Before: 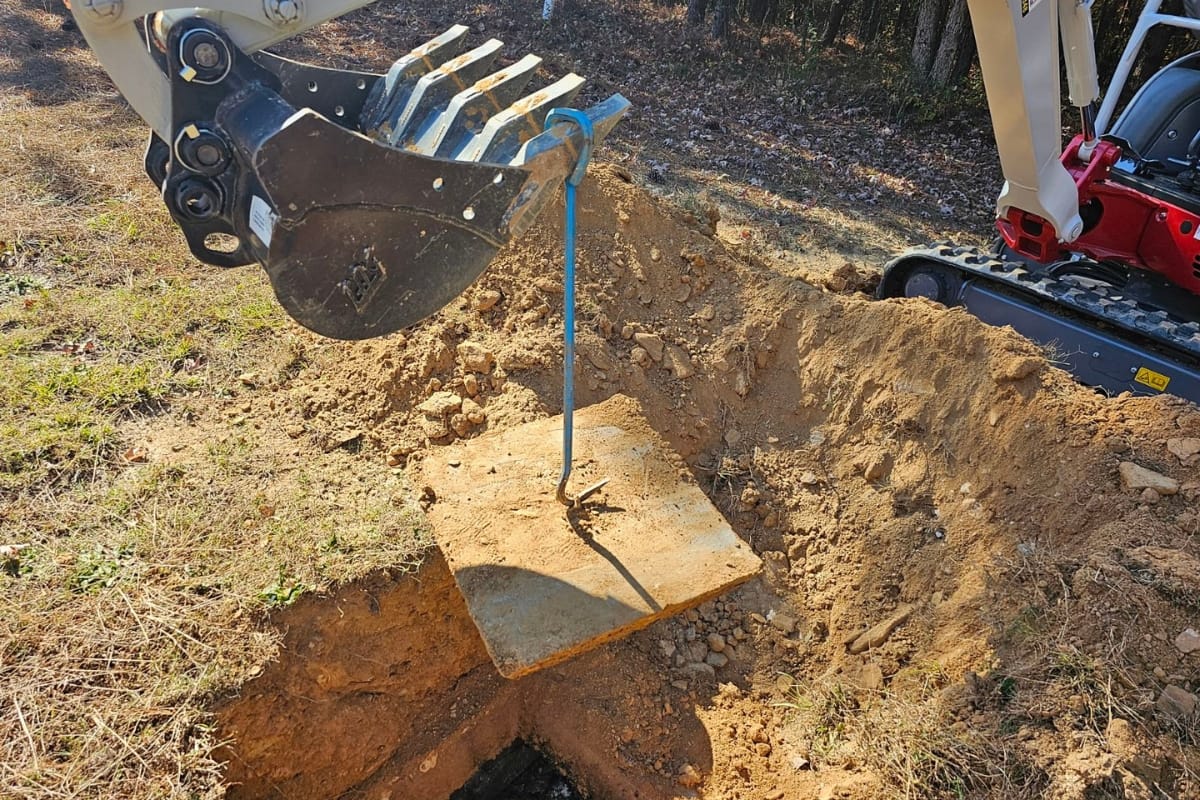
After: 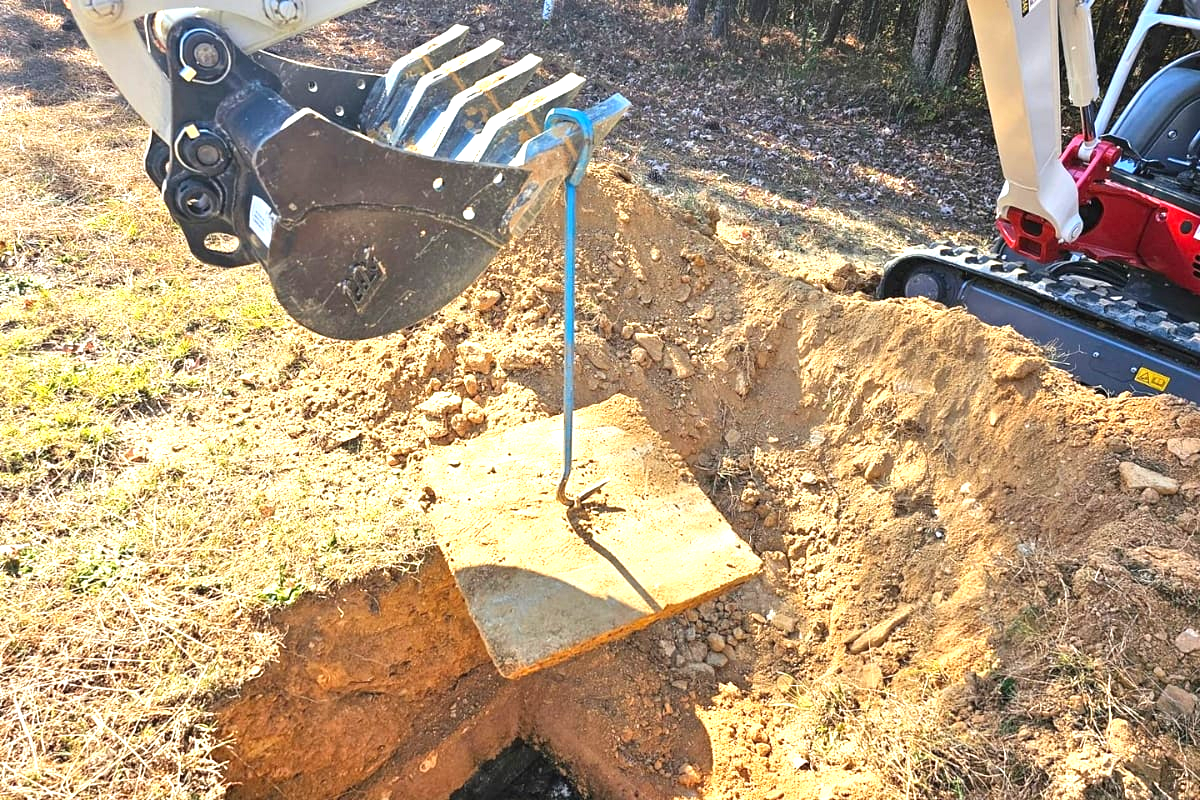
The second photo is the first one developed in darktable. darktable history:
exposure: exposure 1.2 EV, compensate highlight preservation false
tone equalizer: on, module defaults
